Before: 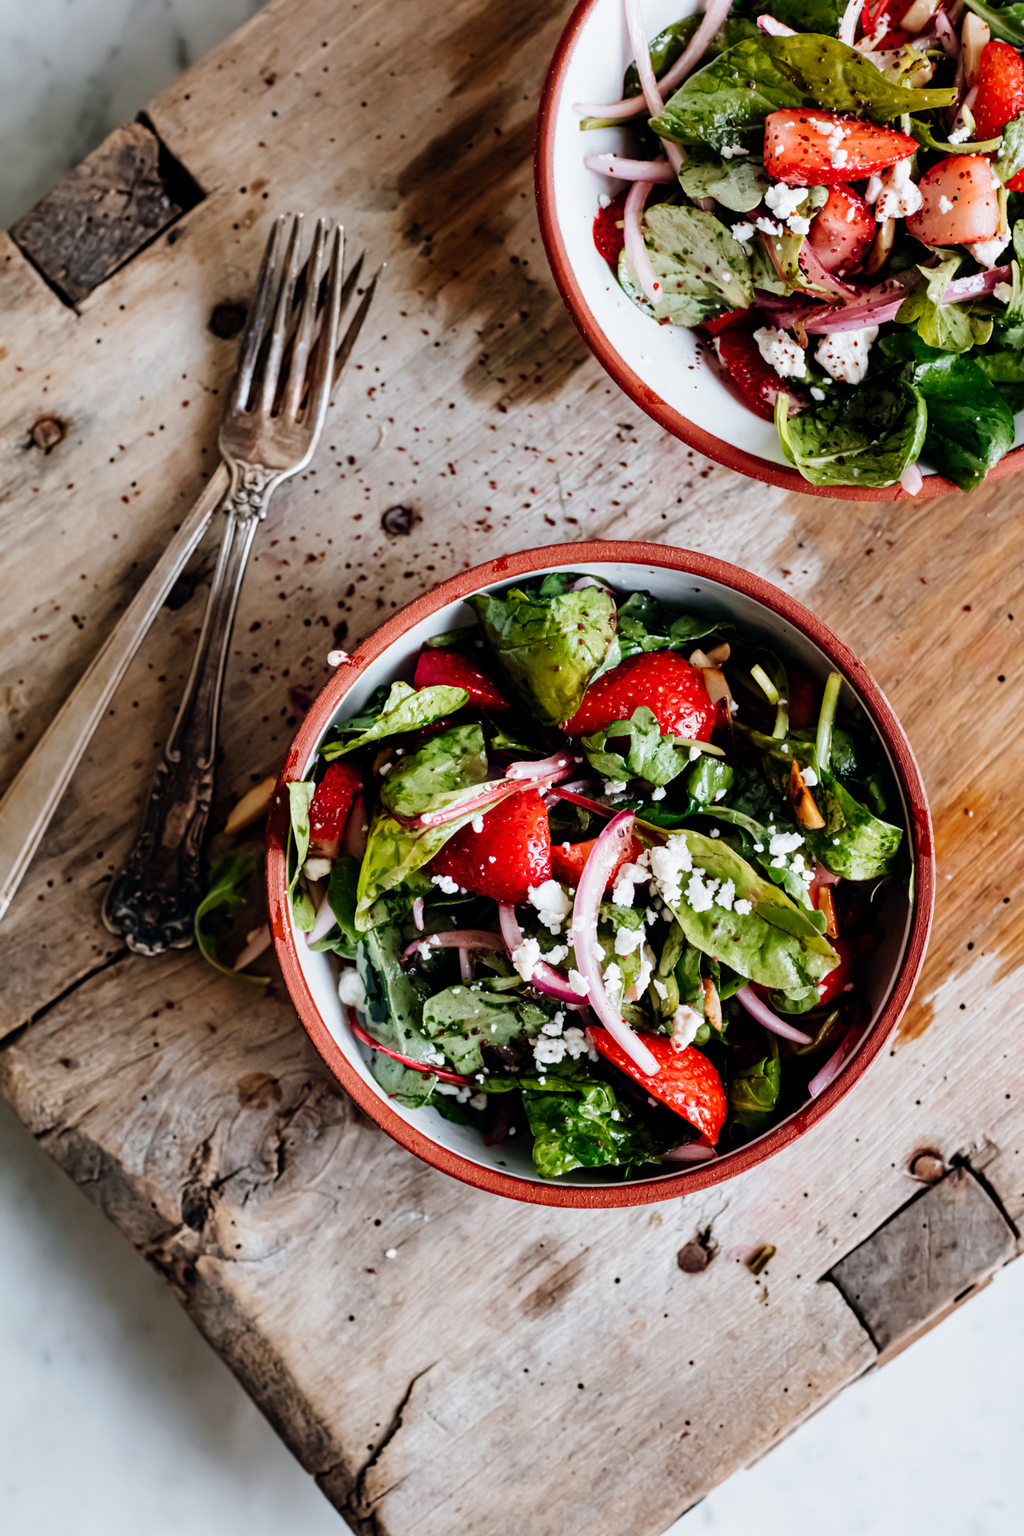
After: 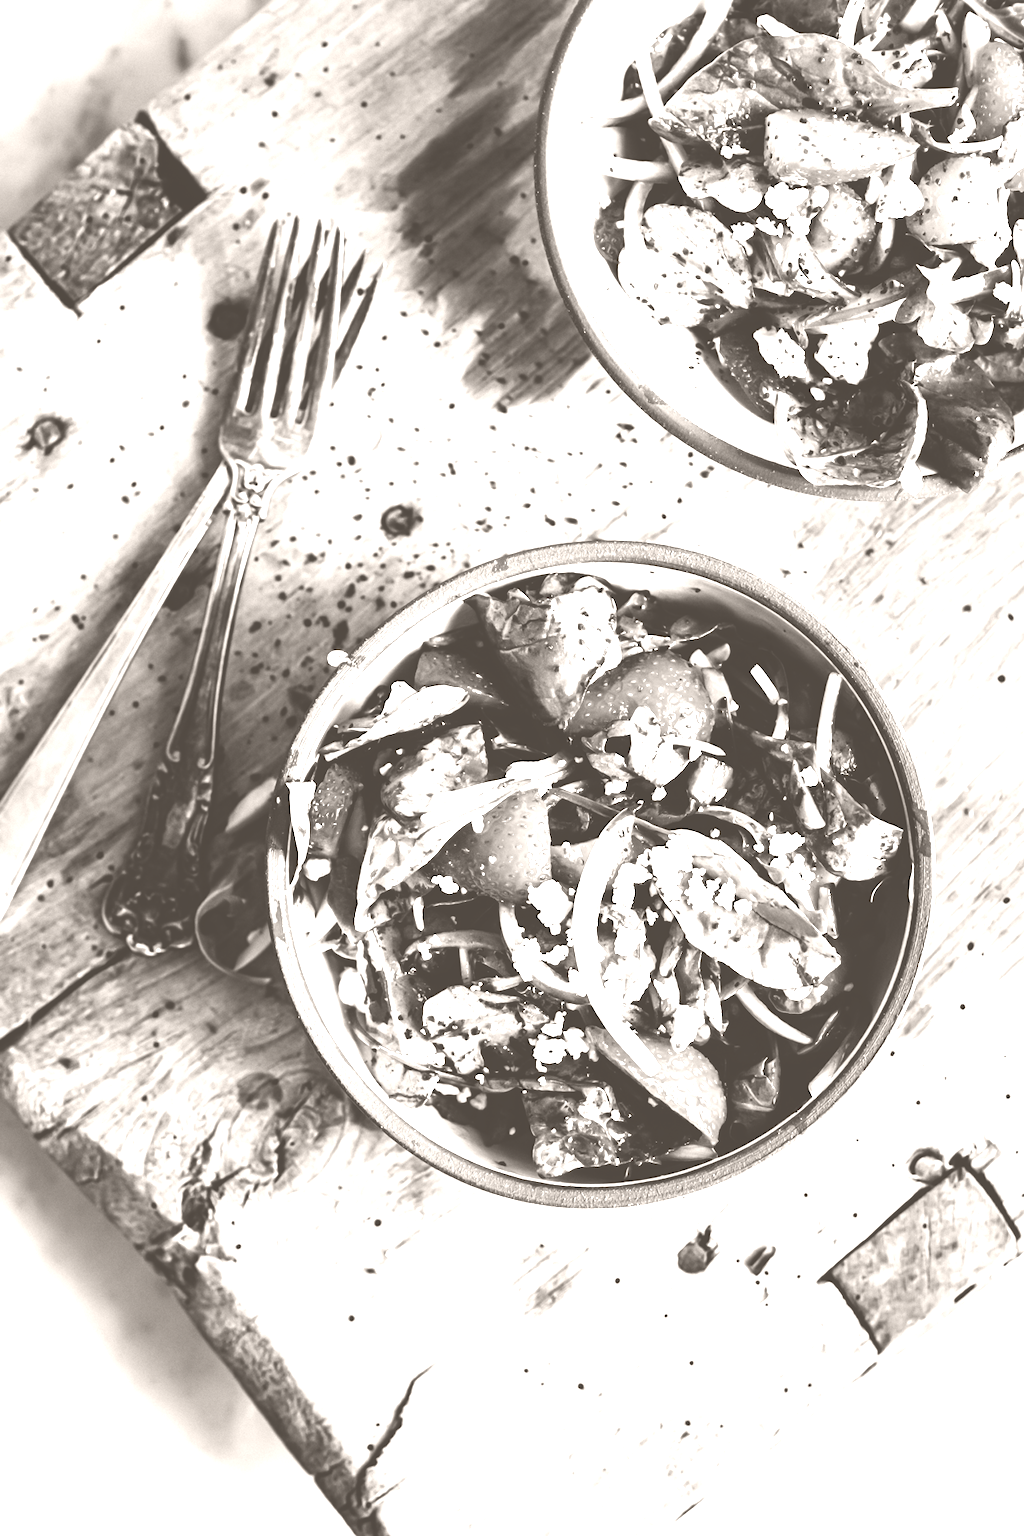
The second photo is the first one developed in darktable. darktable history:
exposure: exposure 0.657 EV, compensate highlight preservation false
contrast brightness saturation: contrast 0.19, brightness -0.11, saturation 0.21
colorize: hue 34.49°, saturation 35.33%, source mix 100%, lightness 55%, version 1
